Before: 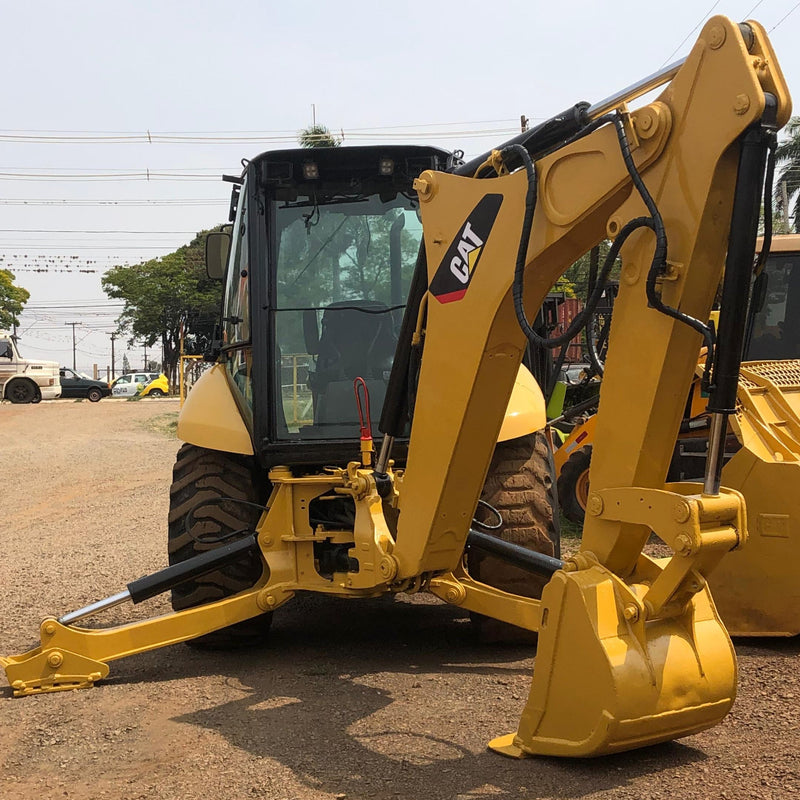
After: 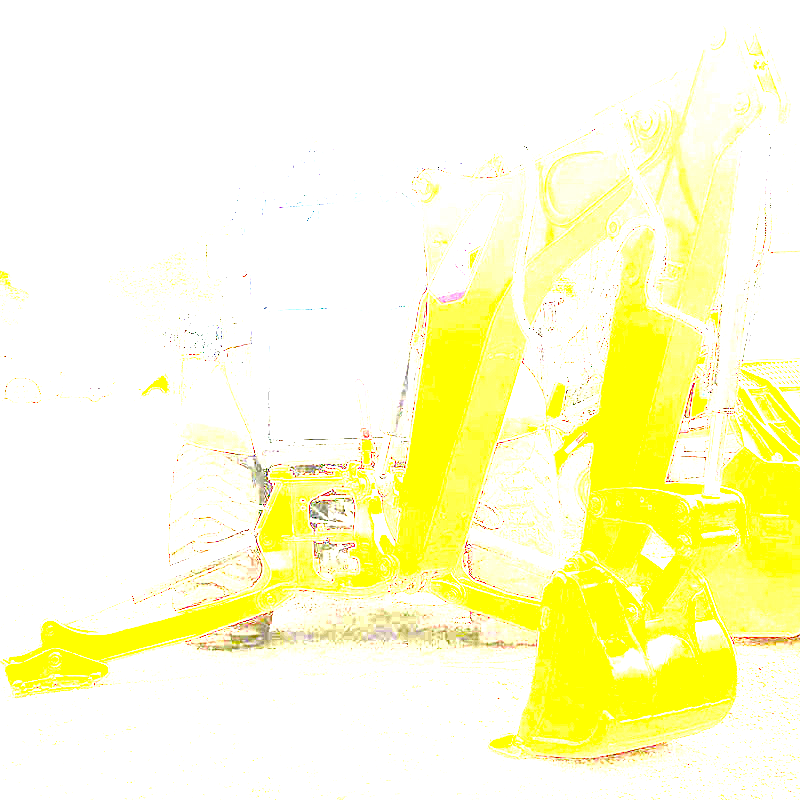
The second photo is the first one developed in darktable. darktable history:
exposure: exposure 8 EV, compensate highlight preservation false
shadows and highlights: shadows 10, white point adjustment 1, highlights -40
